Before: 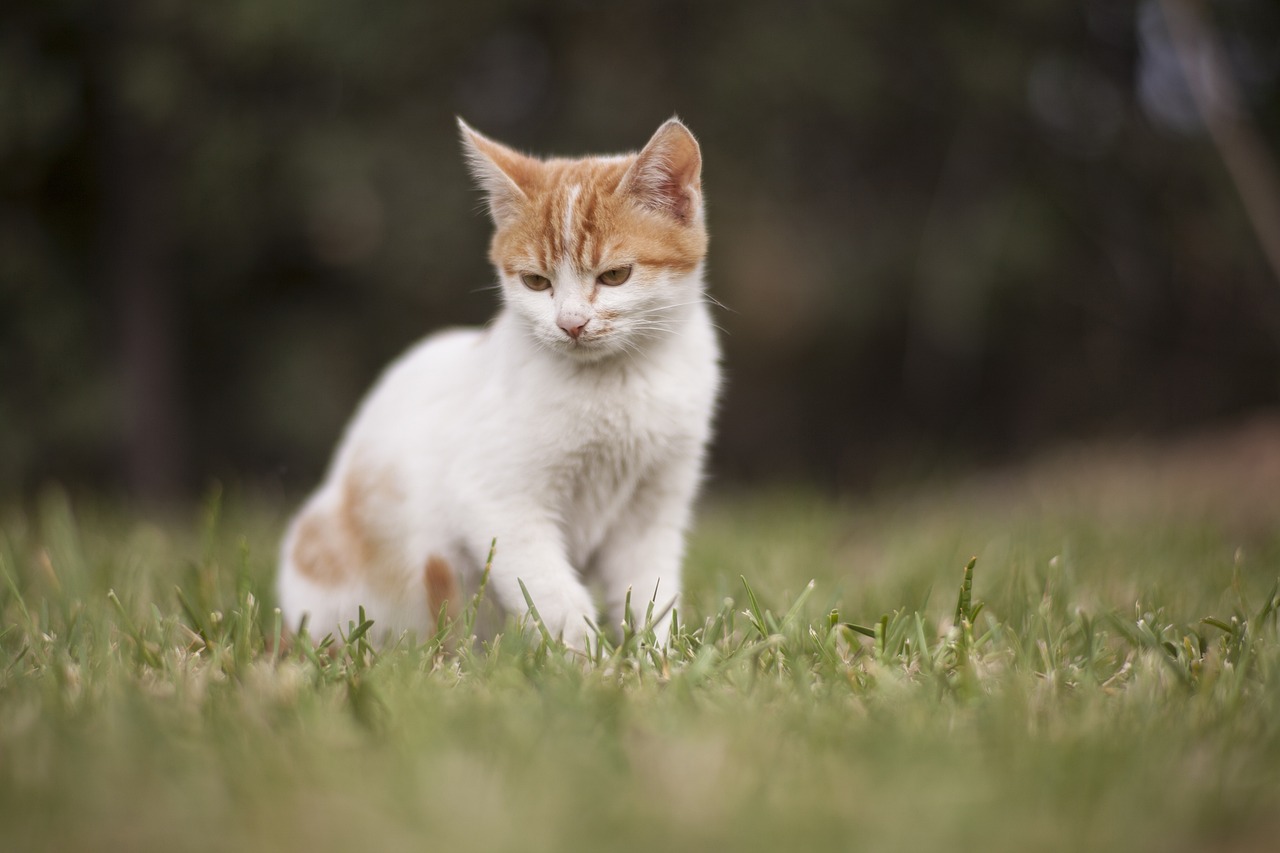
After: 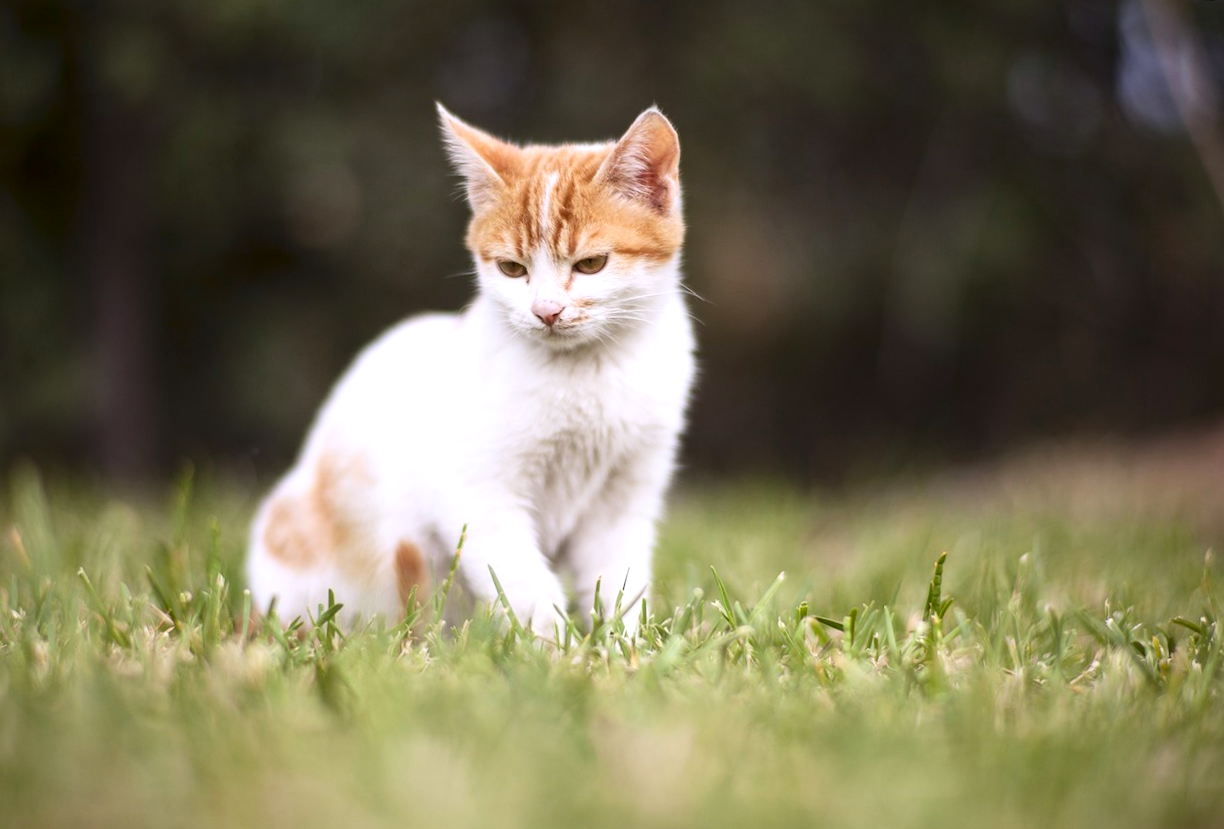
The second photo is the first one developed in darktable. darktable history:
color balance: contrast -0.5%
exposure: exposure 0.507 EV, compensate highlight preservation false
white balance: red 0.984, blue 1.059
crop and rotate: angle -2.38°
contrast brightness saturation: contrast 0.18, saturation 0.3
rotate and perspective: rotation -1.24°, automatic cropping off
